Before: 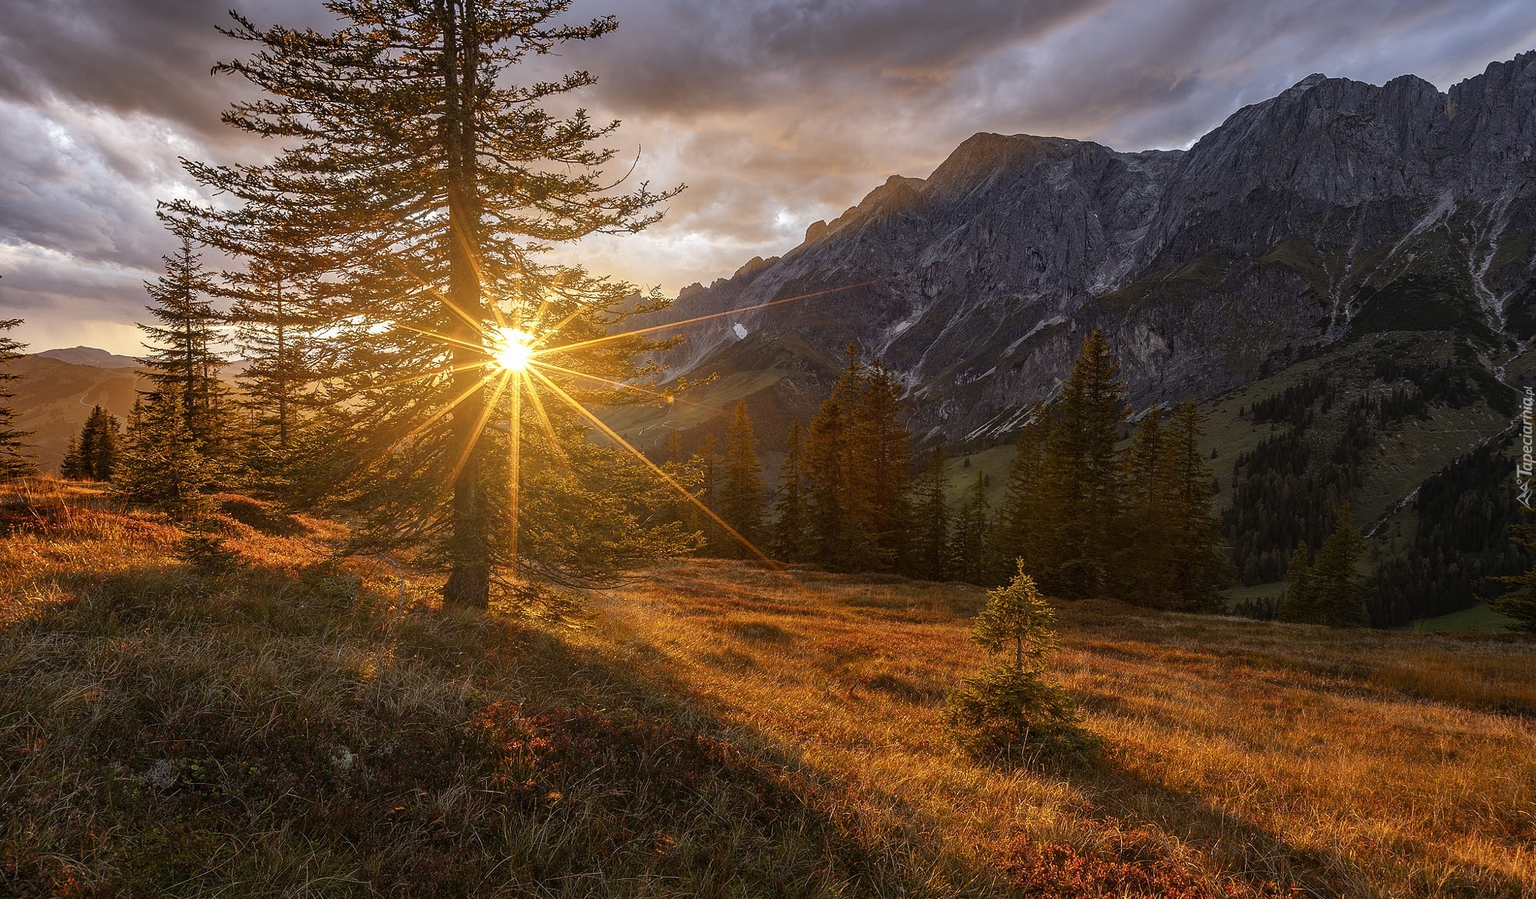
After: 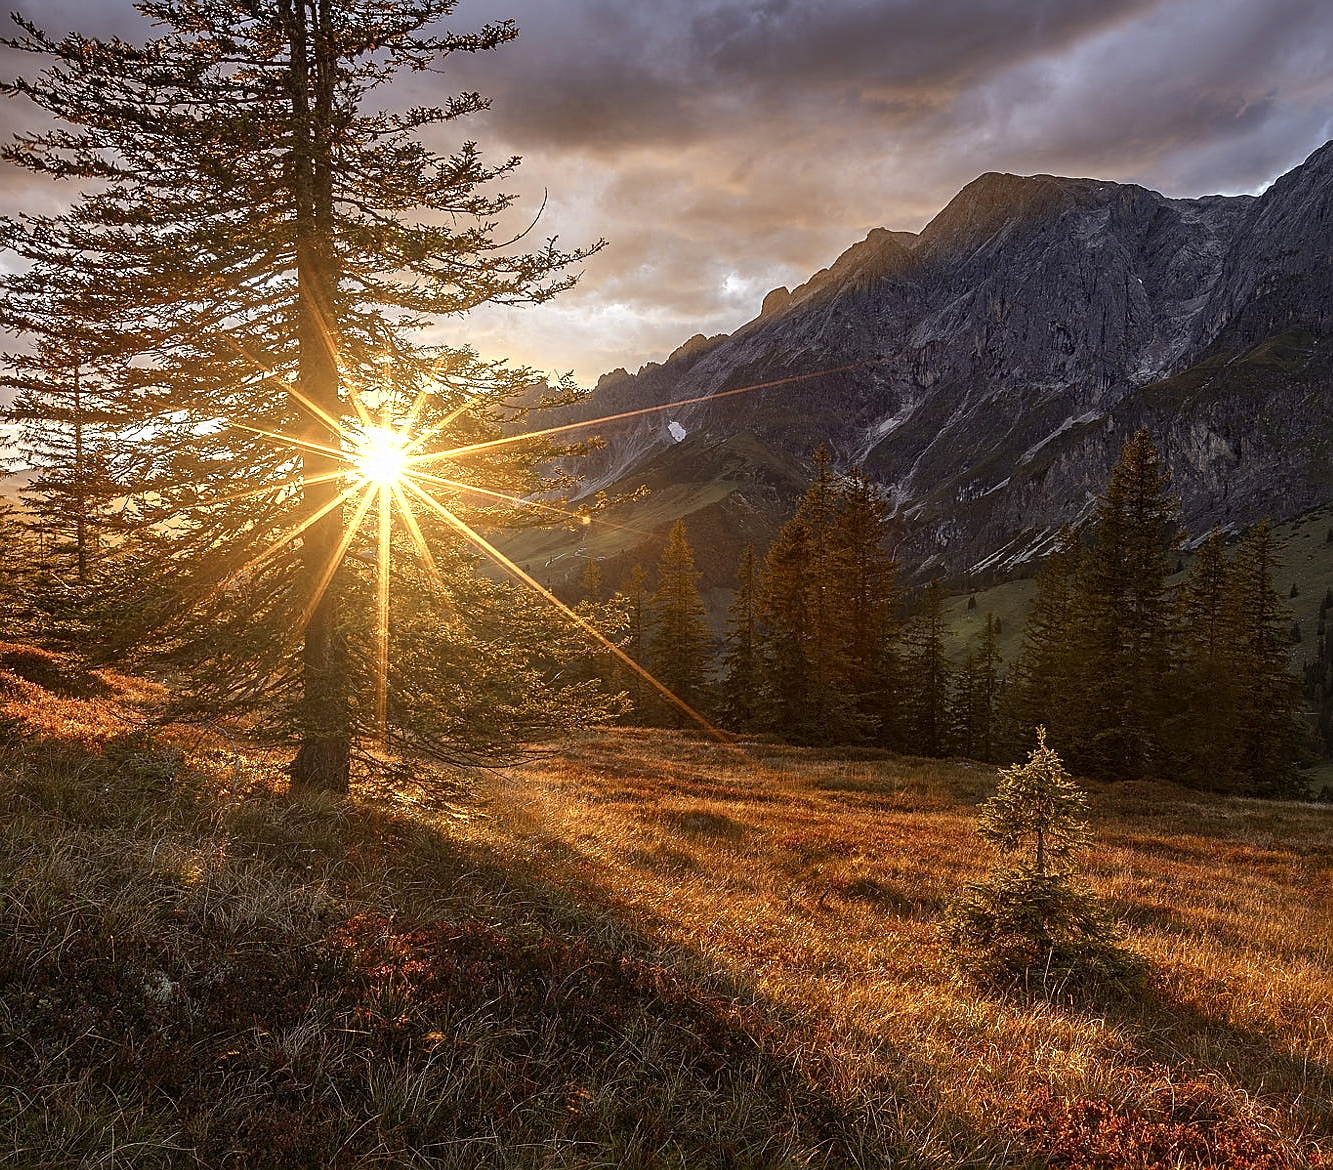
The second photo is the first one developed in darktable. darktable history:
crop and rotate: left 14.363%, right 18.957%
sharpen: on, module defaults
contrast brightness saturation: contrast 0.059, brightness -0.014, saturation -0.239
color zones: curves: ch0 [(0.004, 0.305) (0.261, 0.623) (0.389, 0.399) (0.708, 0.571) (0.947, 0.34)]; ch1 [(0.025, 0.645) (0.229, 0.584) (0.326, 0.551) (0.484, 0.262) (0.757, 0.643)], mix 24.19%
